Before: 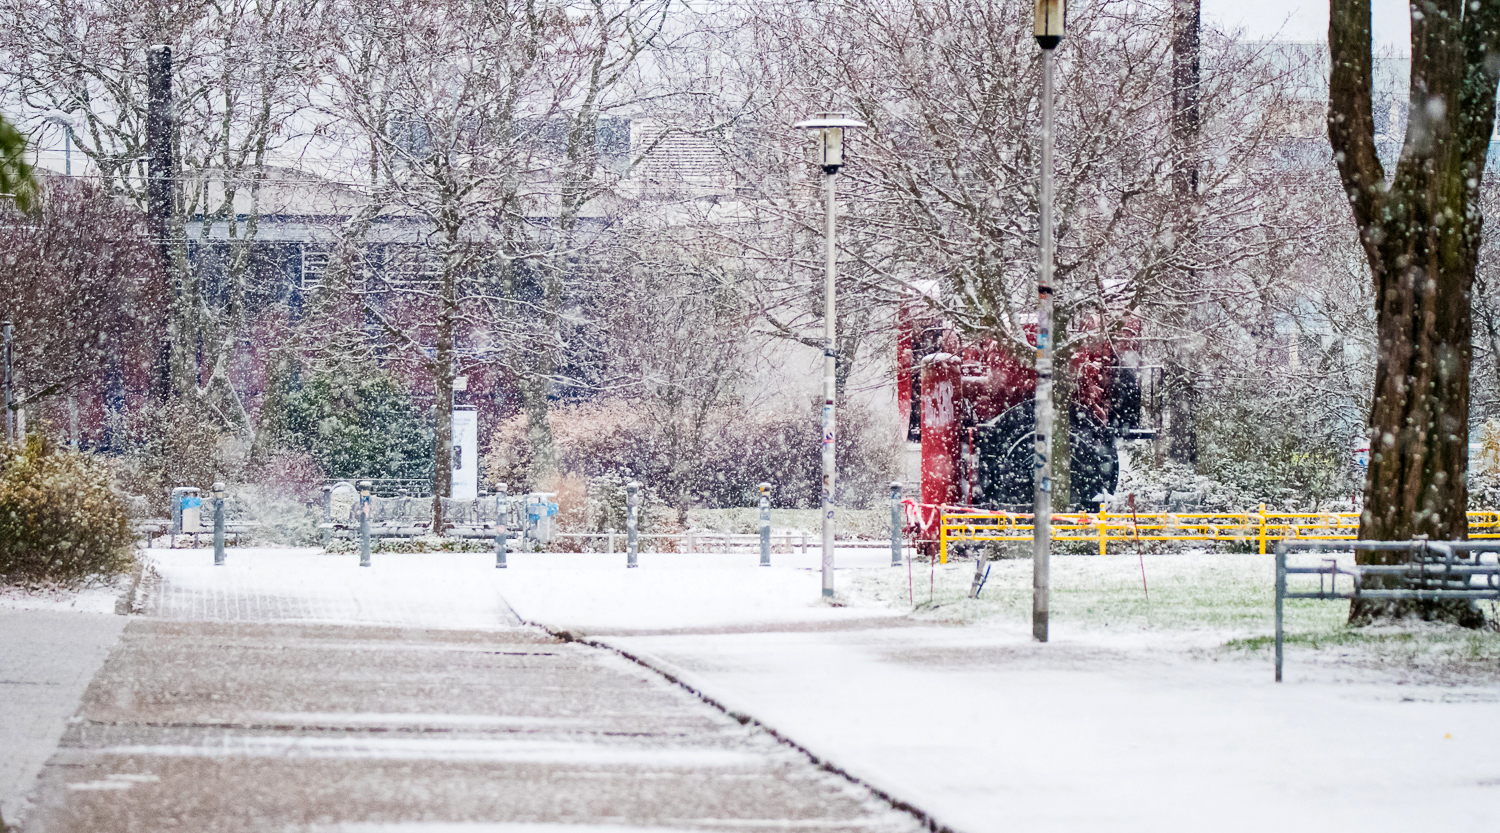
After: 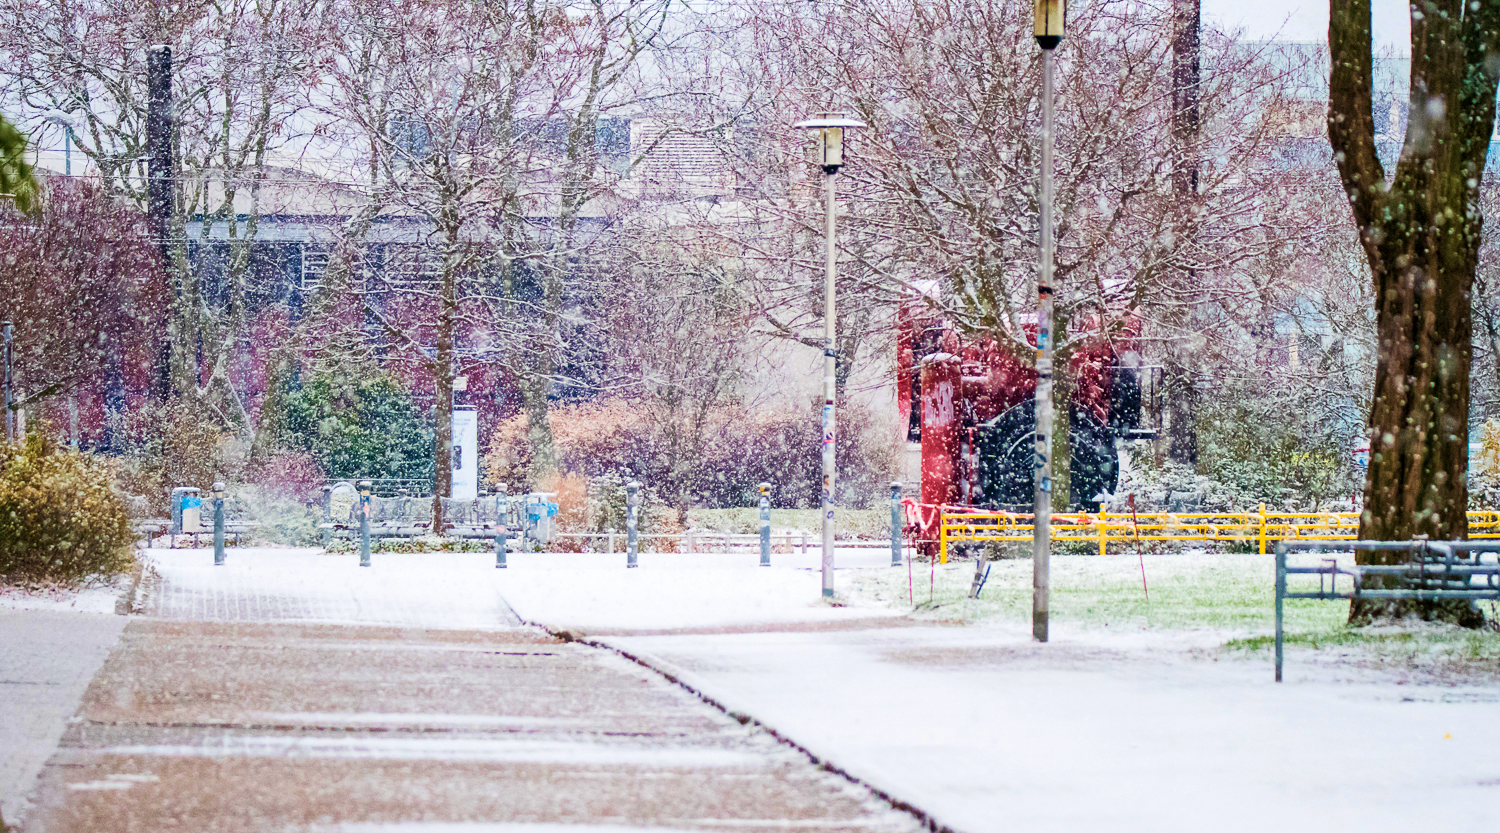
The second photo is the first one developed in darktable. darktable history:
velvia: strength 73.39%
